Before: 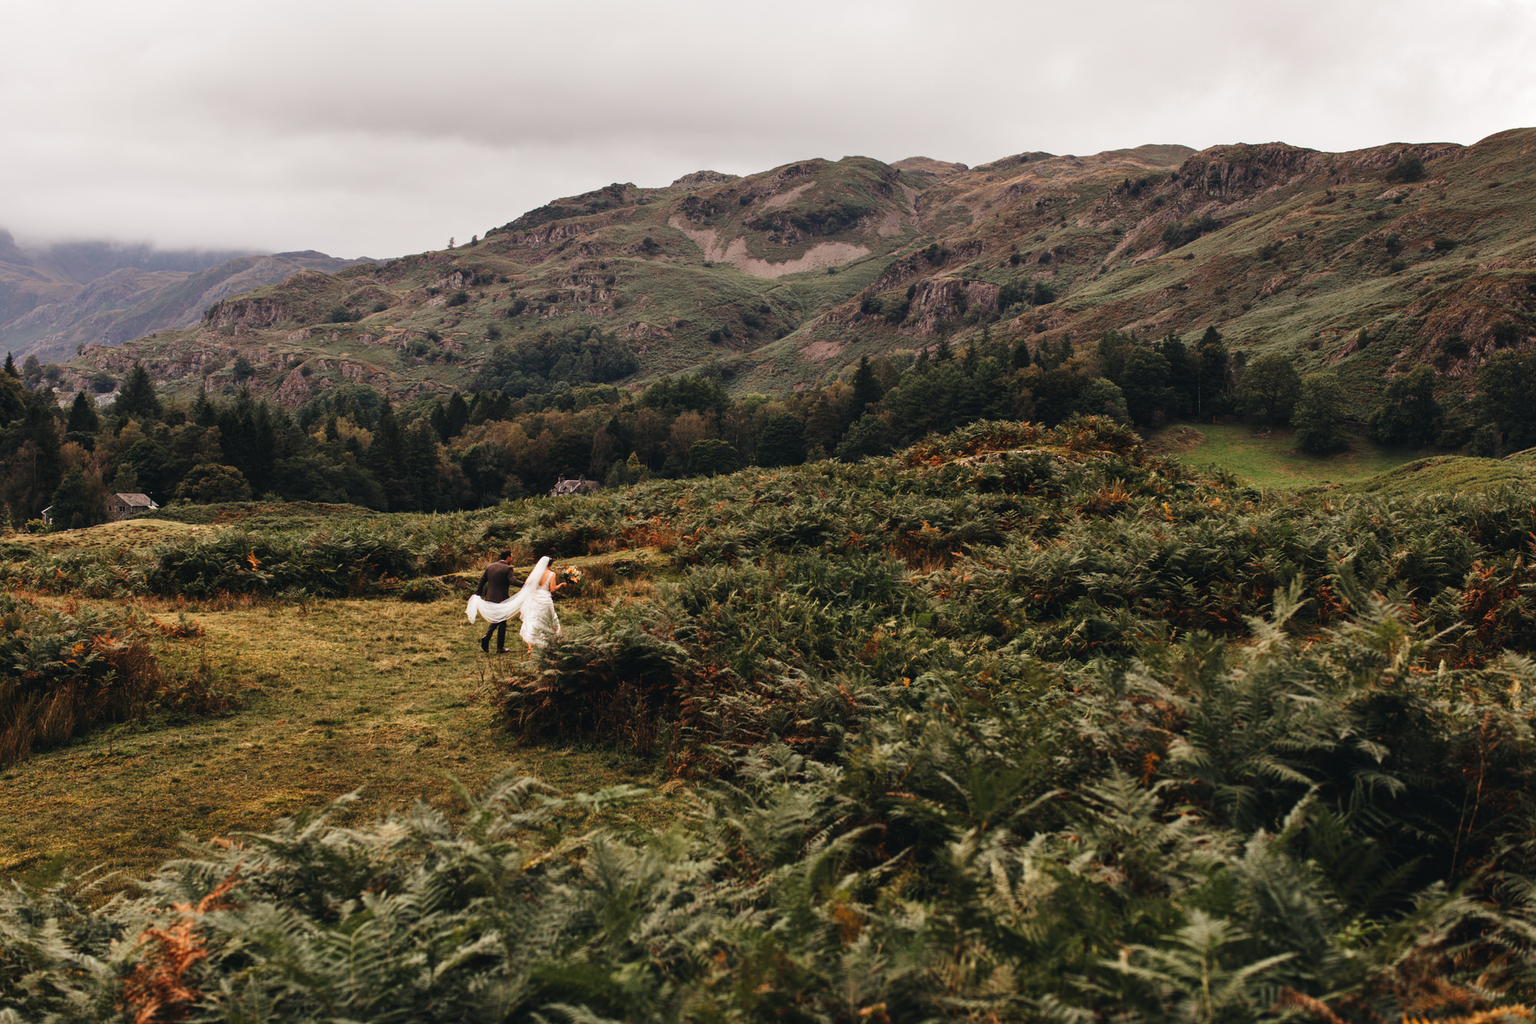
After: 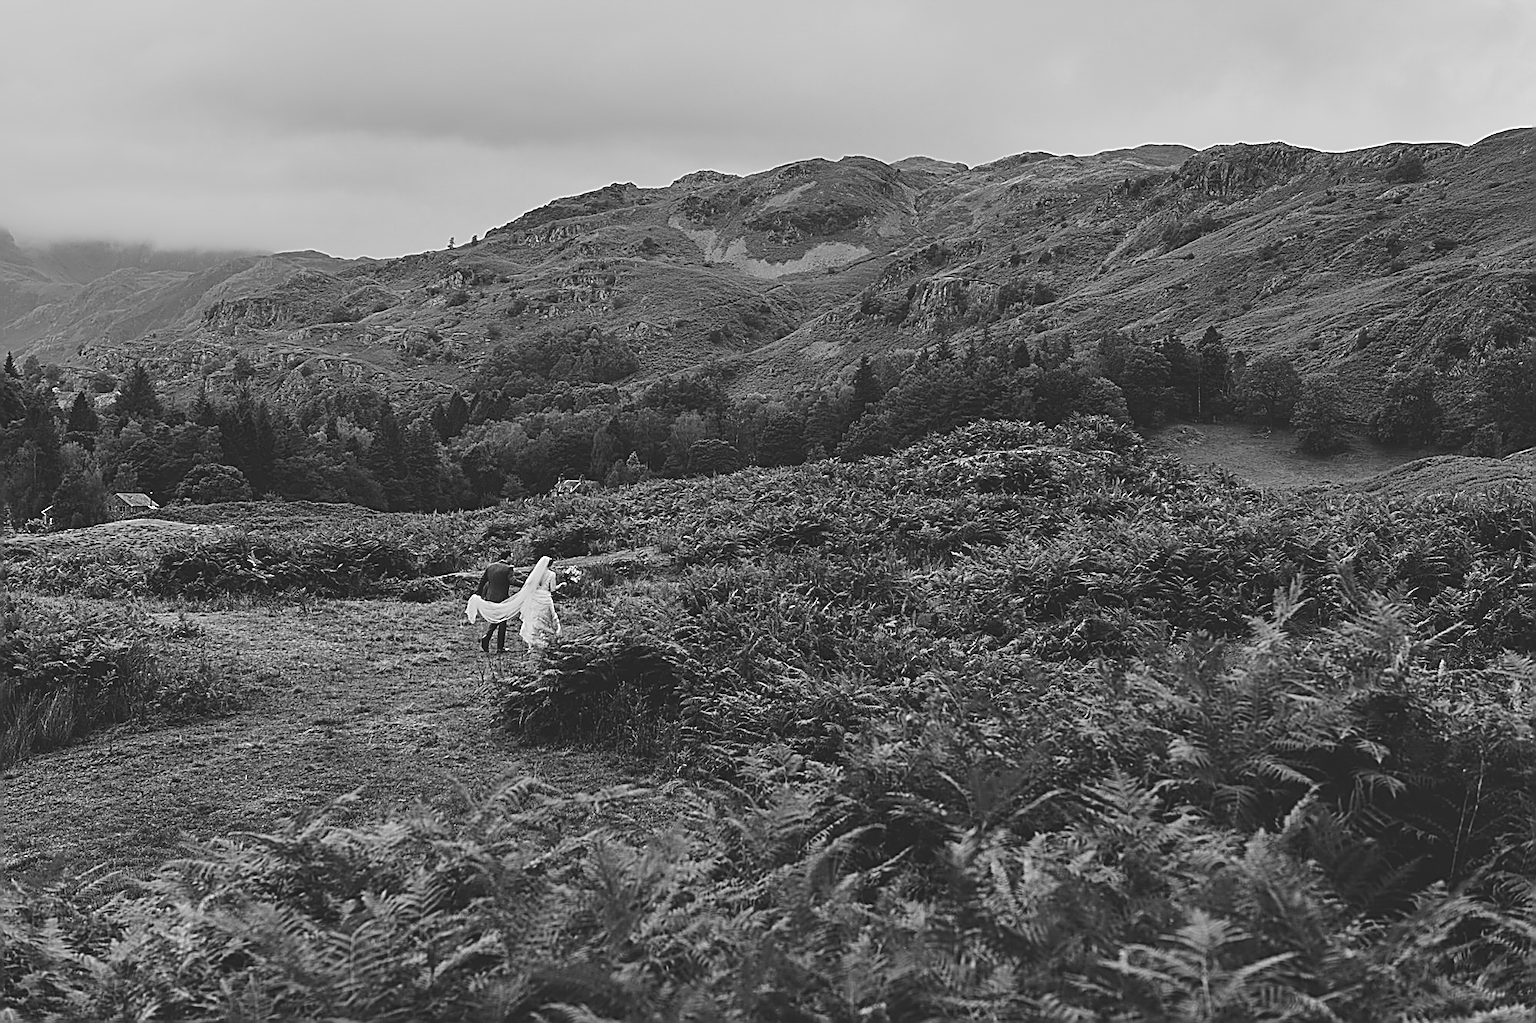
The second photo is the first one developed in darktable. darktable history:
shadows and highlights: radius 126.79, shadows 30.55, highlights -30.65, low approximation 0.01, soften with gaussian
sharpen: amount 1.844
contrast brightness saturation: contrast -0.245, saturation -0.449
exposure: compensate highlight preservation false
color zones: curves: ch0 [(0.004, 0.588) (0.116, 0.636) (0.259, 0.476) (0.423, 0.464) (0.75, 0.5)]; ch1 [(0, 0) (0.143, 0) (0.286, 0) (0.429, 0) (0.571, 0) (0.714, 0) (0.857, 0)]
